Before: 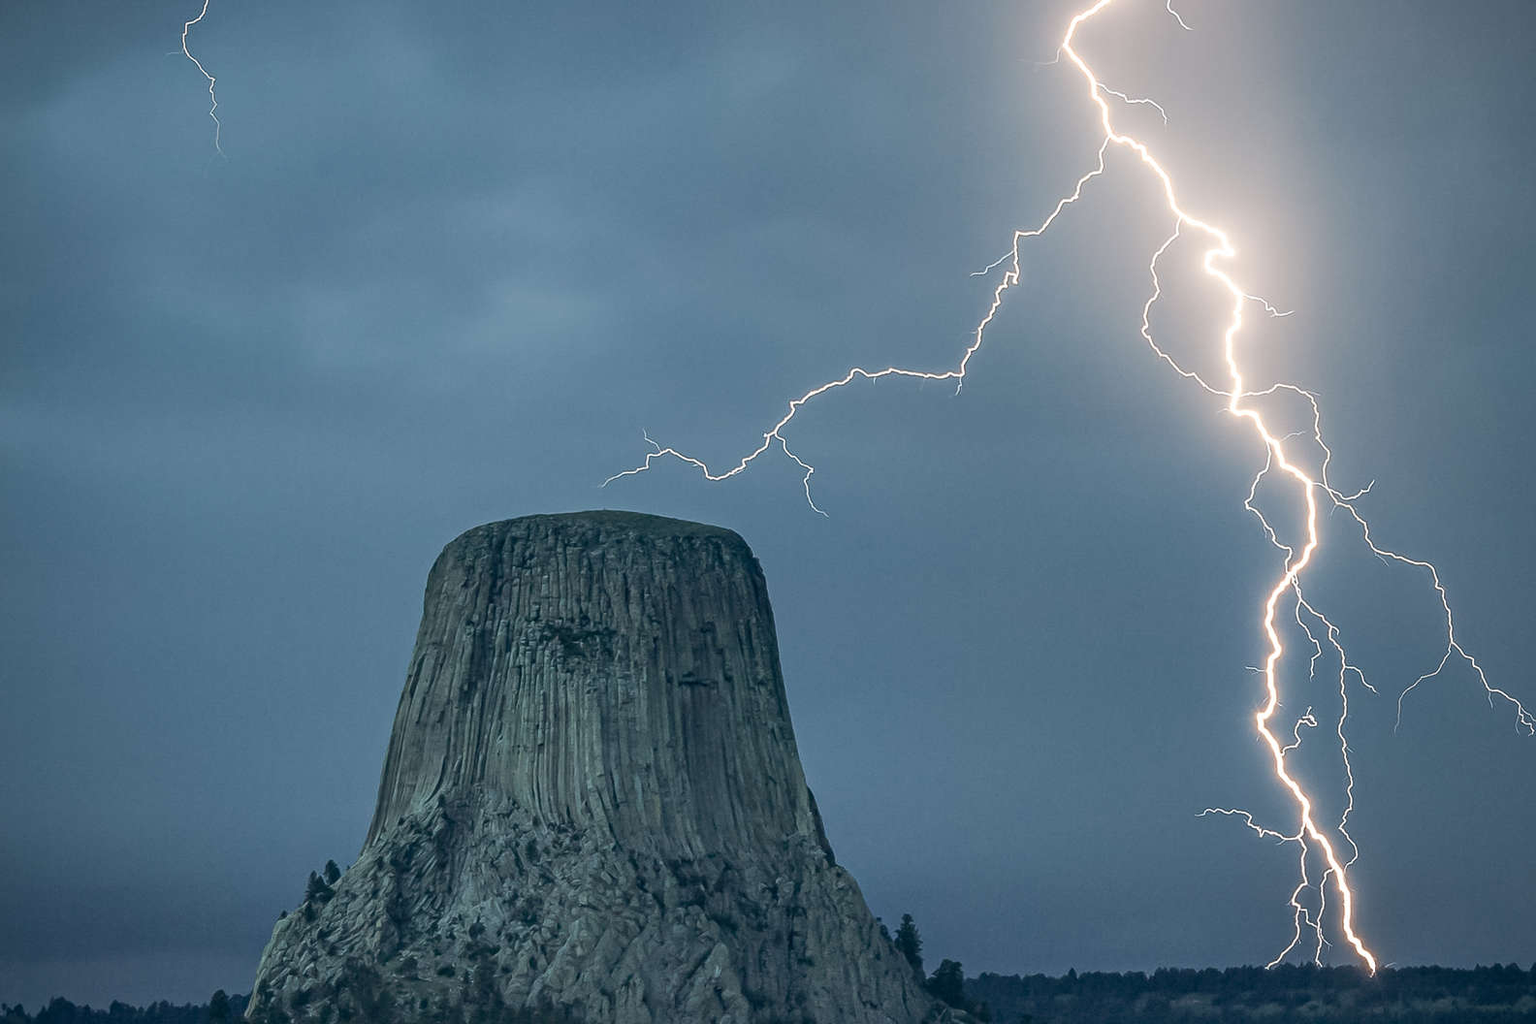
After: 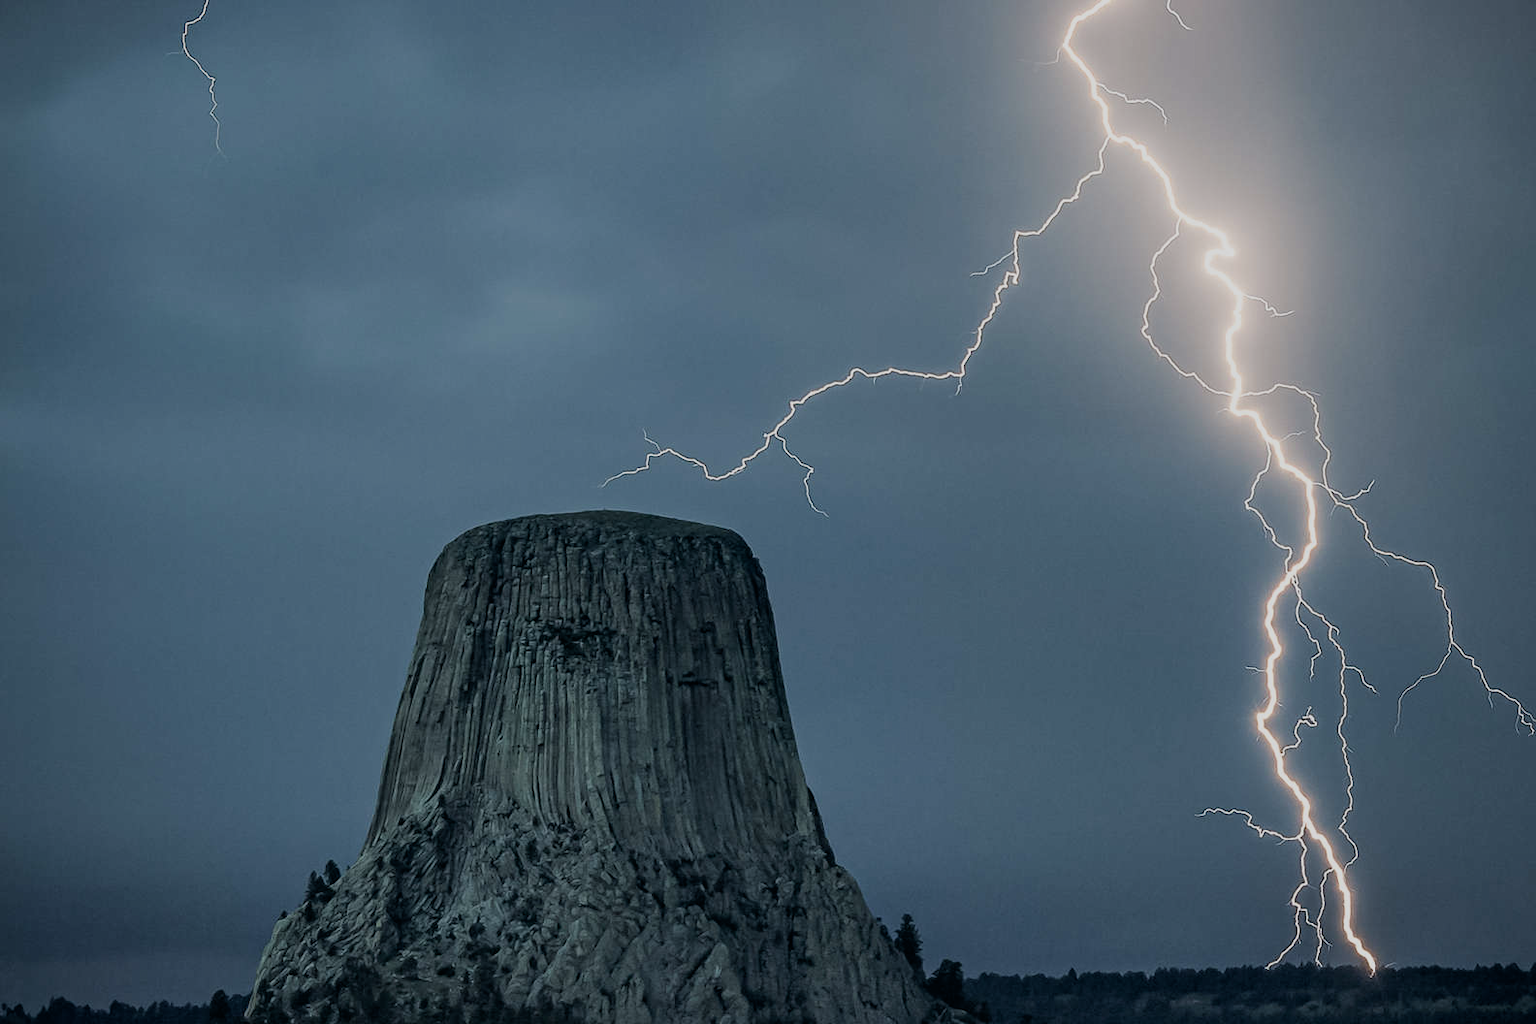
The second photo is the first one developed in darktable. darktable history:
filmic rgb: black relative exposure -5 EV, hardness 2.88, contrast 1.2
levels: levels [0, 0.43, 0.859]
tone curve: curves: ch0 [(0, 0) (0.91, 0.76) (0.997, 0.913)], color space Lab, linked channels, preserve colors none
